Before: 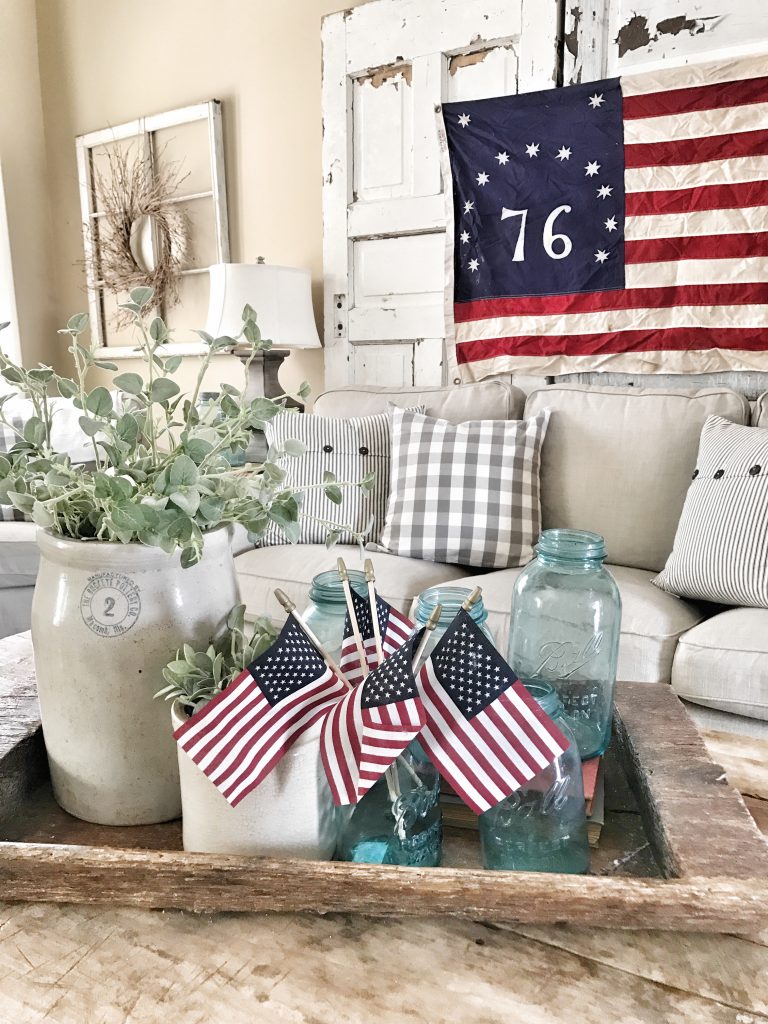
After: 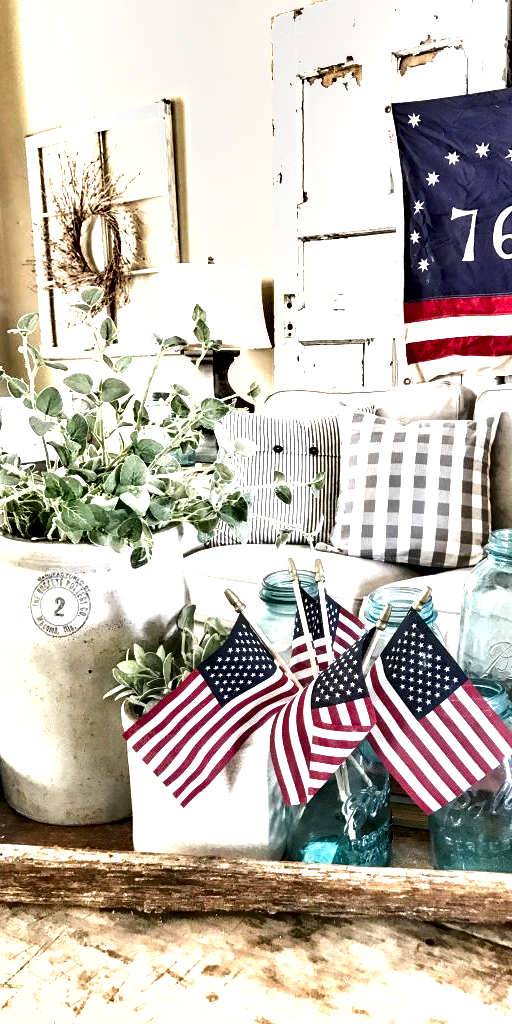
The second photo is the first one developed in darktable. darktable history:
local contrast: detail 135%, midtone range 0.75
crop and rotate: left 6.617%, right 26.717%
exposure: black level correction 0.008, exposure 0.979 EV, compensate highlight preservation false
shadows and highlights: soften with gaussian
